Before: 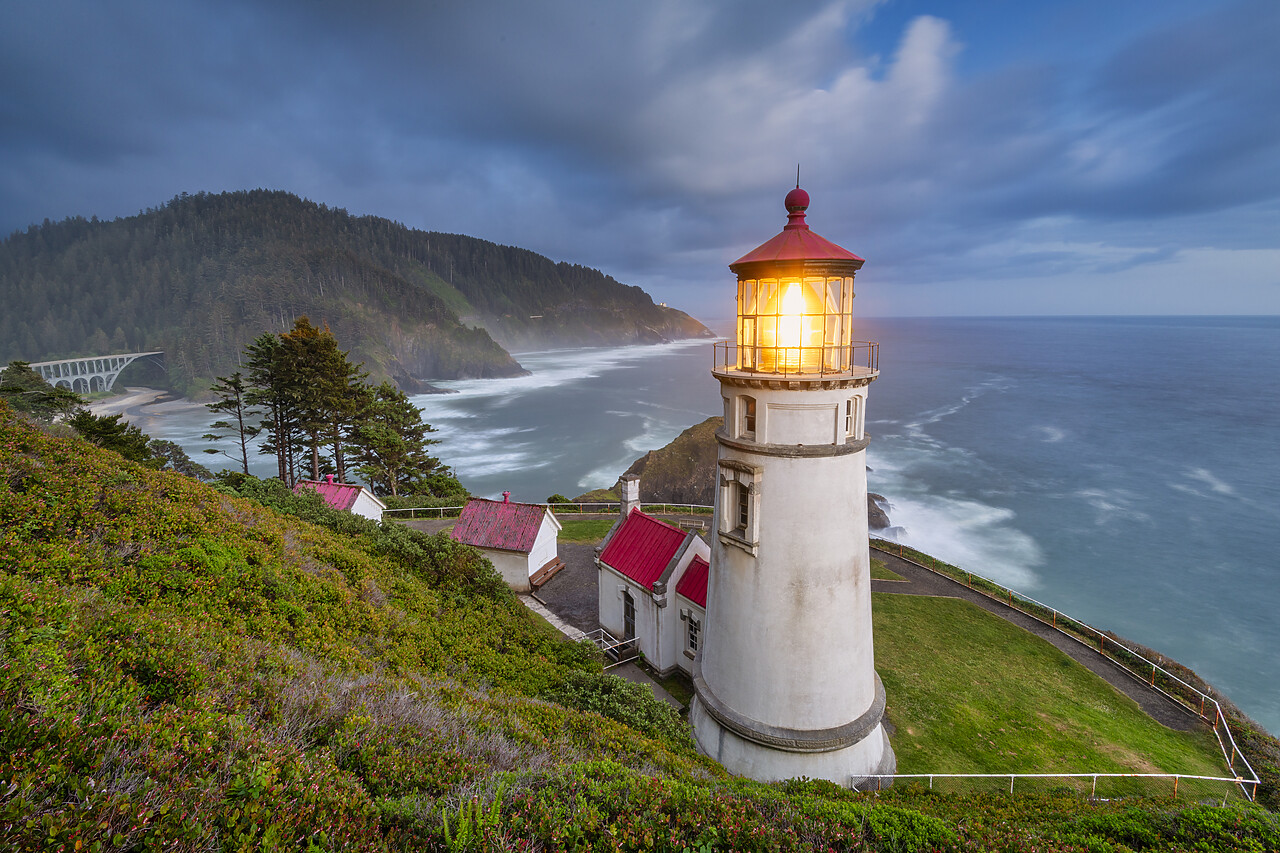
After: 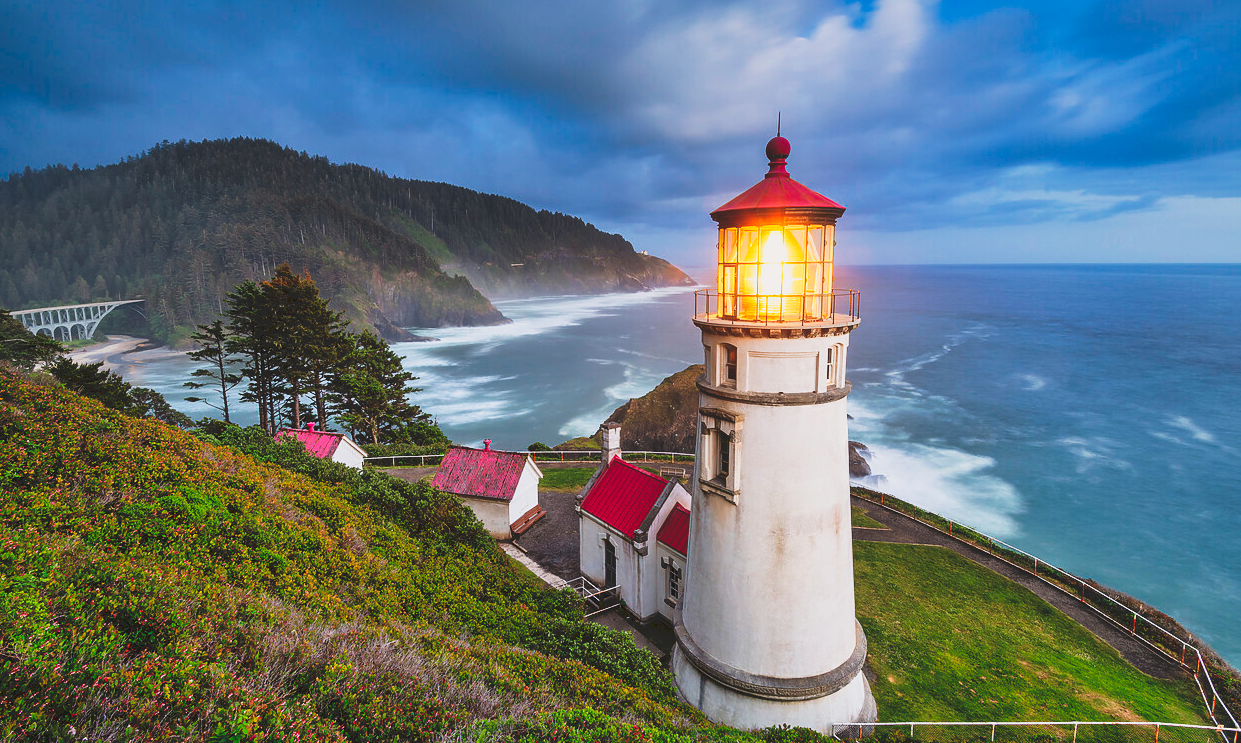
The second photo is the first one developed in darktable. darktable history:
tone curve: curves: ch0 [(0, 0) (0.003, 0.142) (0.011, 0.142) (0.025, 0.147) (0.044, 0.147) (0.069, 0.152) (0.1, 0.16) (0.136, 0.172) (0.177, 0.193) (0.224, 0.221) (0.277, 0.264) (0.335, 0.322) (0.399, 0.399) (0.468, 0.49) (0.543, 0.593) (0.623, 0.723) (0.709, 0.841) (0.801, 0.925) (0.898, 0.976) (1, 1)], preserve colors none
tone equalizer: on, module defaults
filmic rgb: black relative exposure -7.65 EV, white relative exposure 4.56 EV, threshold 2.97 EV, hardness 3.61, contrast 0.989, enable highlight reconstruction true
crop: left 1.485%, top 6.118%, right 1.497%, bottom 6.713%
